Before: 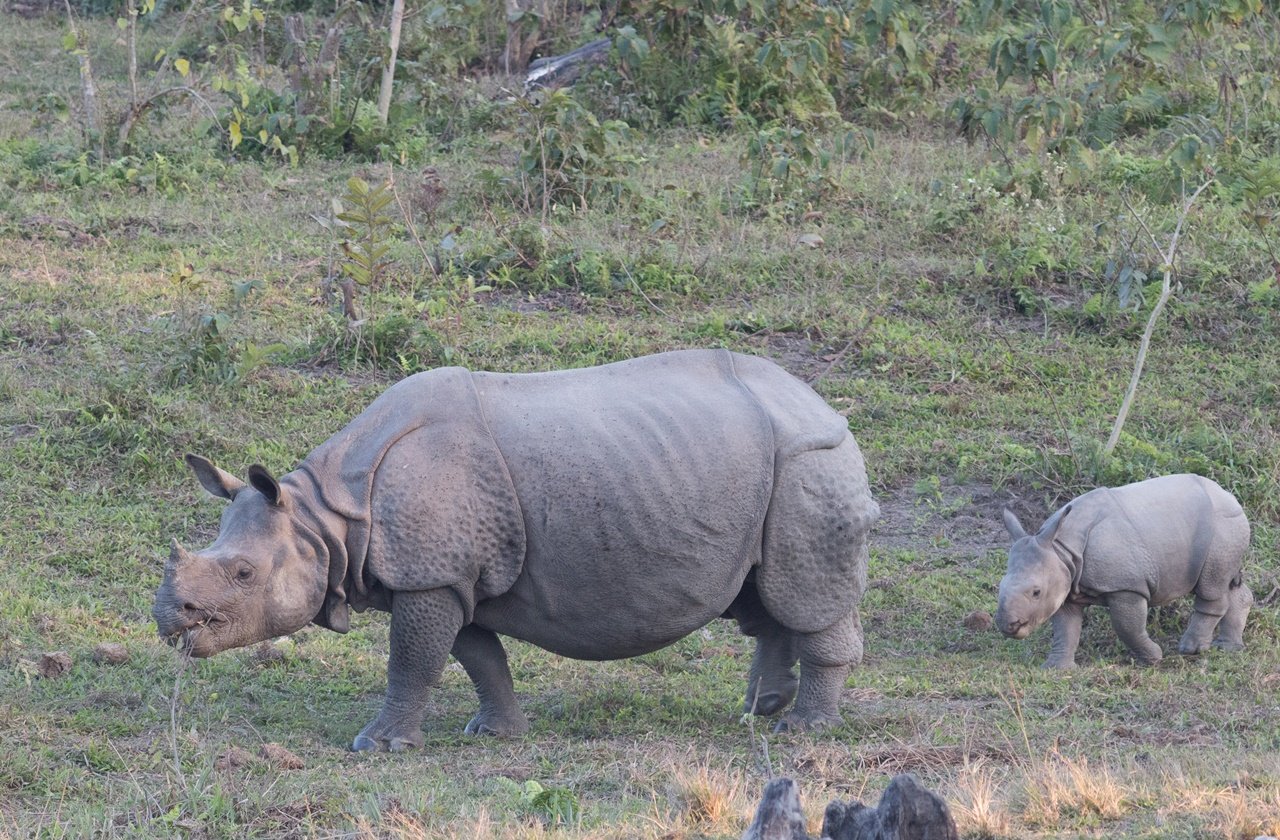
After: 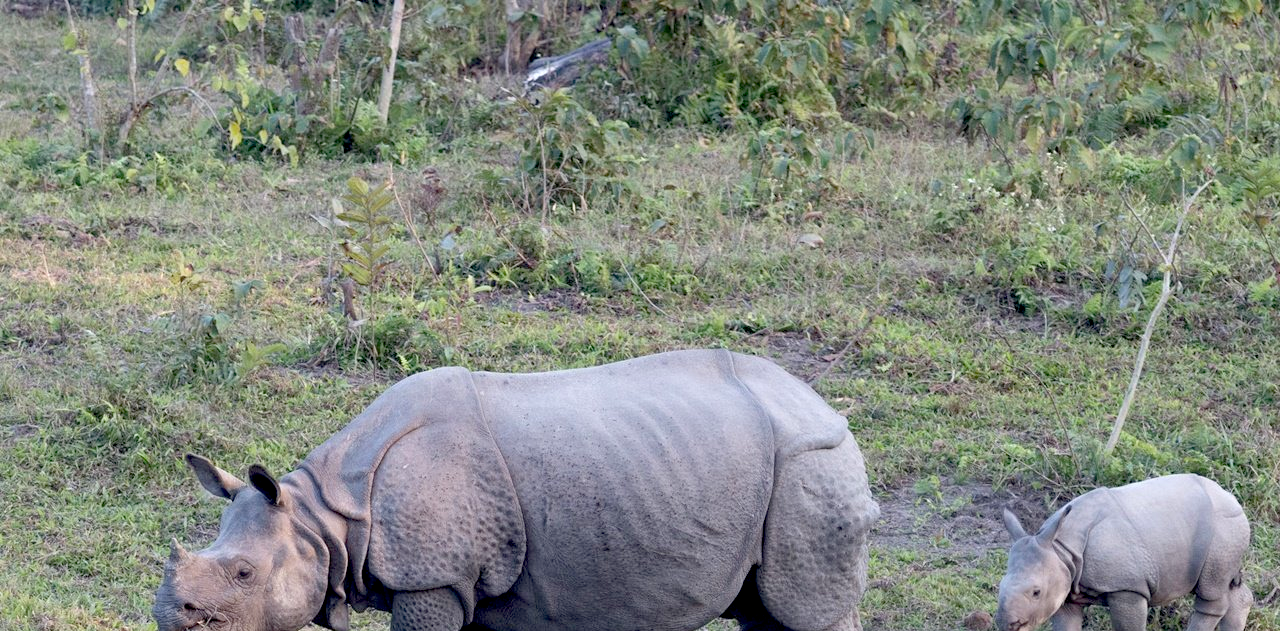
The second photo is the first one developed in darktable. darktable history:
exposure: black level correction 0.031, exposure 0.328 EV, compensate highlight preservation false
crop: bottom 24.827%
